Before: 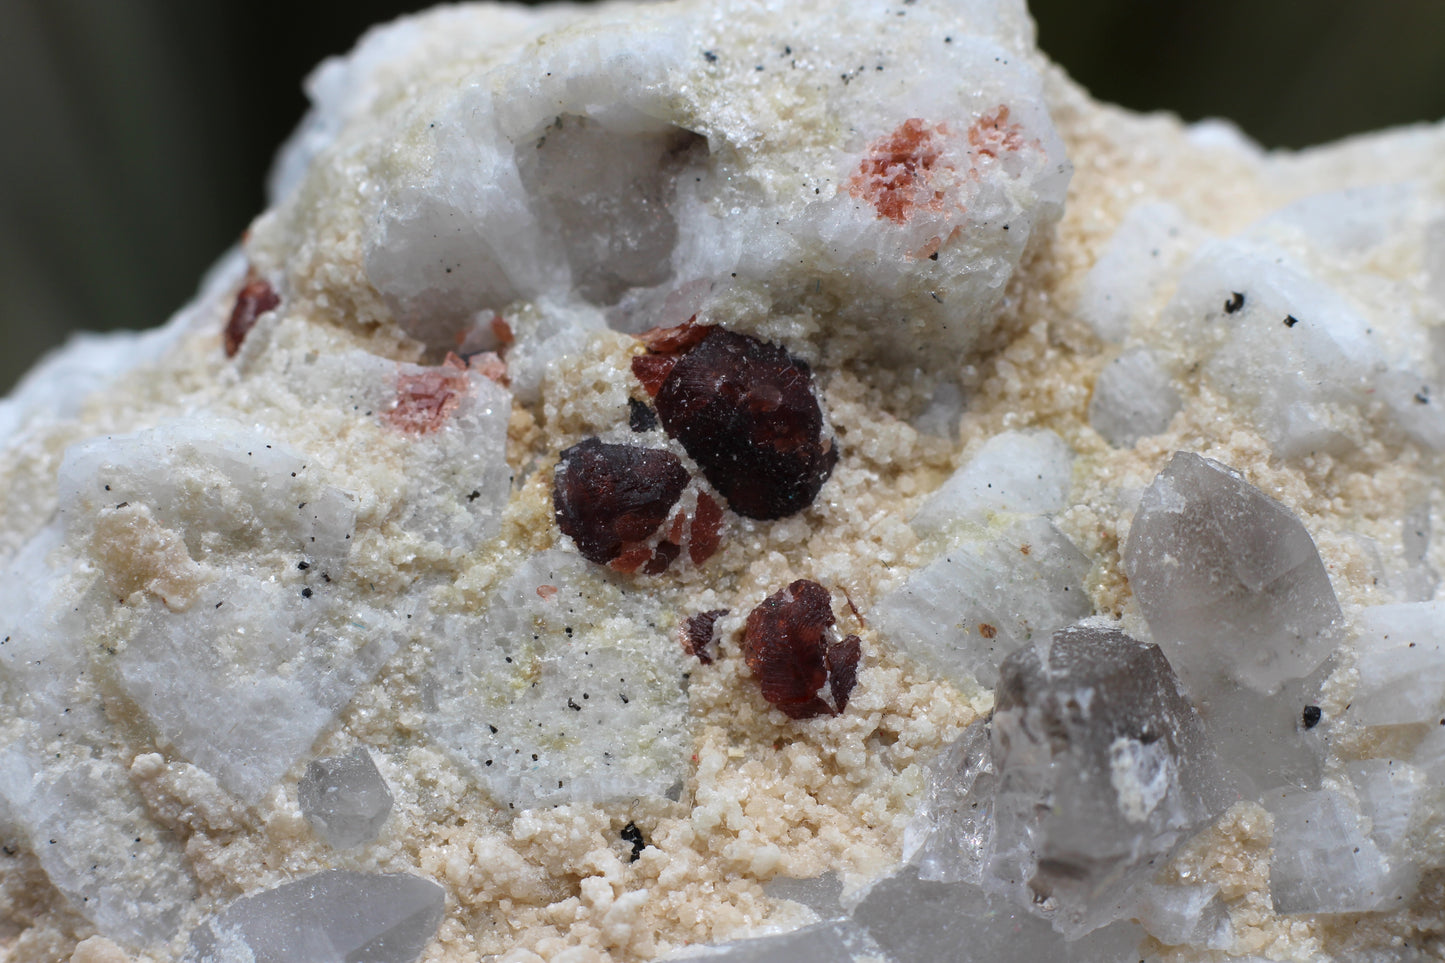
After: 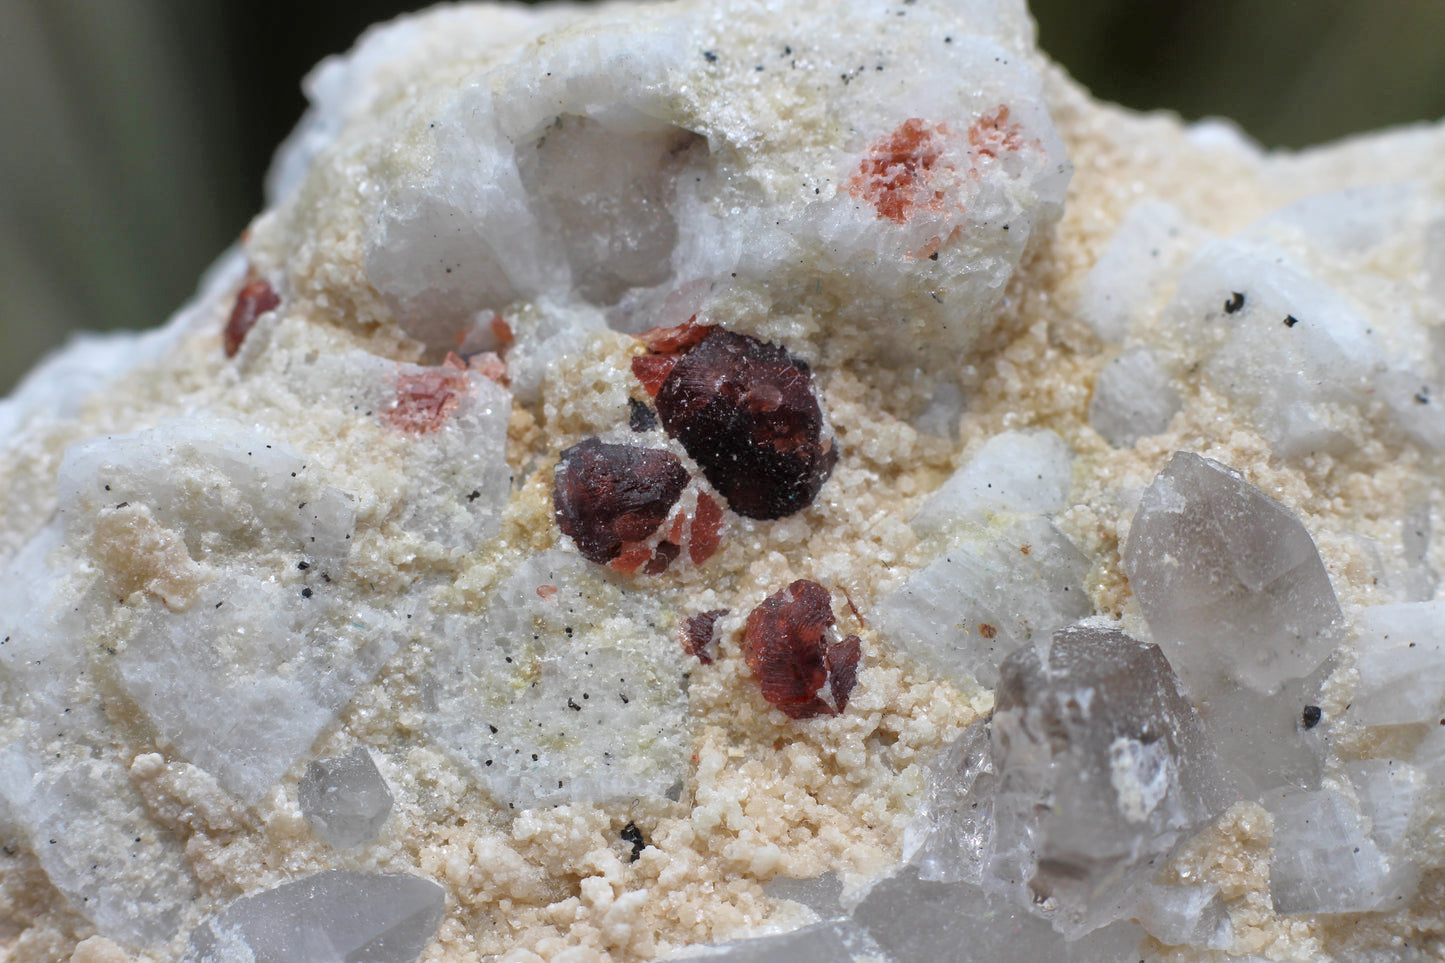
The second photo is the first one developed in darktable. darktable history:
tone equalizer: -7 EV 0.141 EV, -6 EV 0.618 EV, -5 EV 1.17 EV, -4 EV 1.33 EV, -3 EV 1.16 EV, -2 EV 0.6 EV, -1 EV 0.164 EV
